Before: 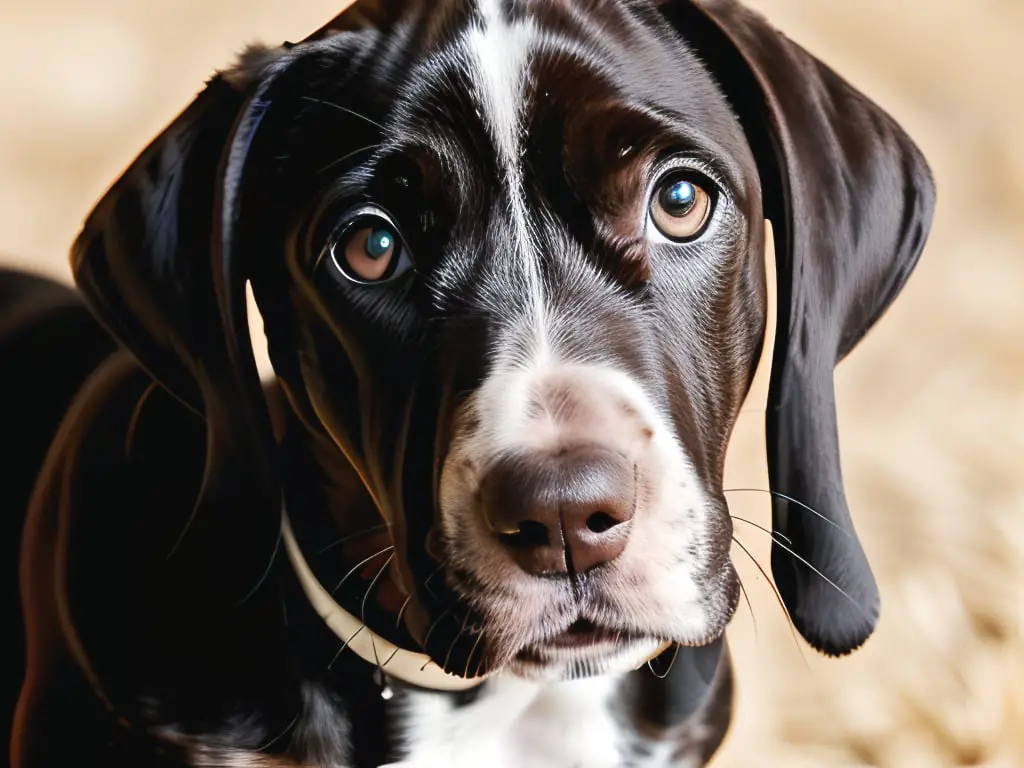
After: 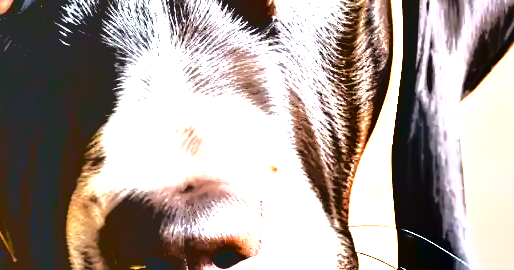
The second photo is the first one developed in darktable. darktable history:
crop: left 36.533%, top 34.461%, right 13.207%, bottom 30.376%
shadows and highlights: radius 336.86, shadows 28.24, soften with gaussian
tone equalizer: -8 EV -0.421 EV, -7 EV -0.367 EV, -6 EV -0.301 EV, -5 EV -0.224 EV, -3 EV 0.222 EV, -2 EV 0.348 EV, -1 EV 0.398 EV, +0 EV 0.409 EV
exposure: exposure 0.996 EV, compensate highlight preservation false
color balance rgb: perceptual saturation grading › global saturation 25.084%, perceptual brilliance grading › highlights 14.339%, perceptual brilliance grading › mid-tones -6.369%, perceptual brilliance grading › shadows -26.823%, global vibrance 20%
base curve: curves: ch0 [(0.065, 0.026) (0.236, 0.358) (0.53, 0.546) (0.777, 0.841) (0.924, 0.992)]
